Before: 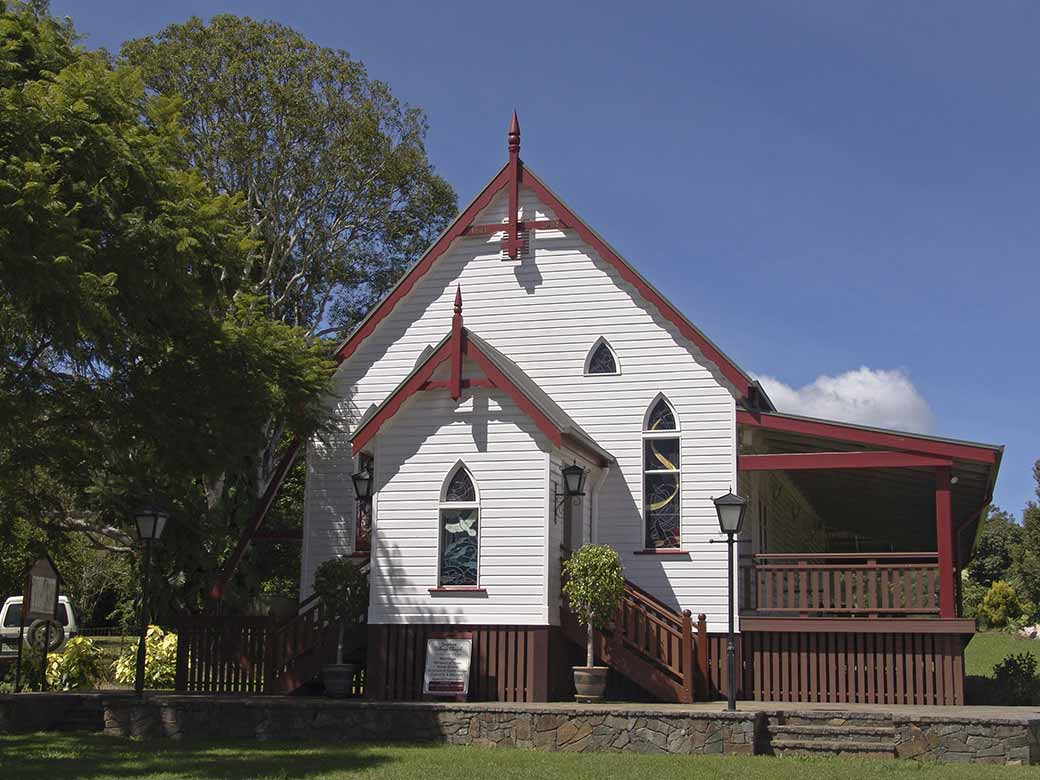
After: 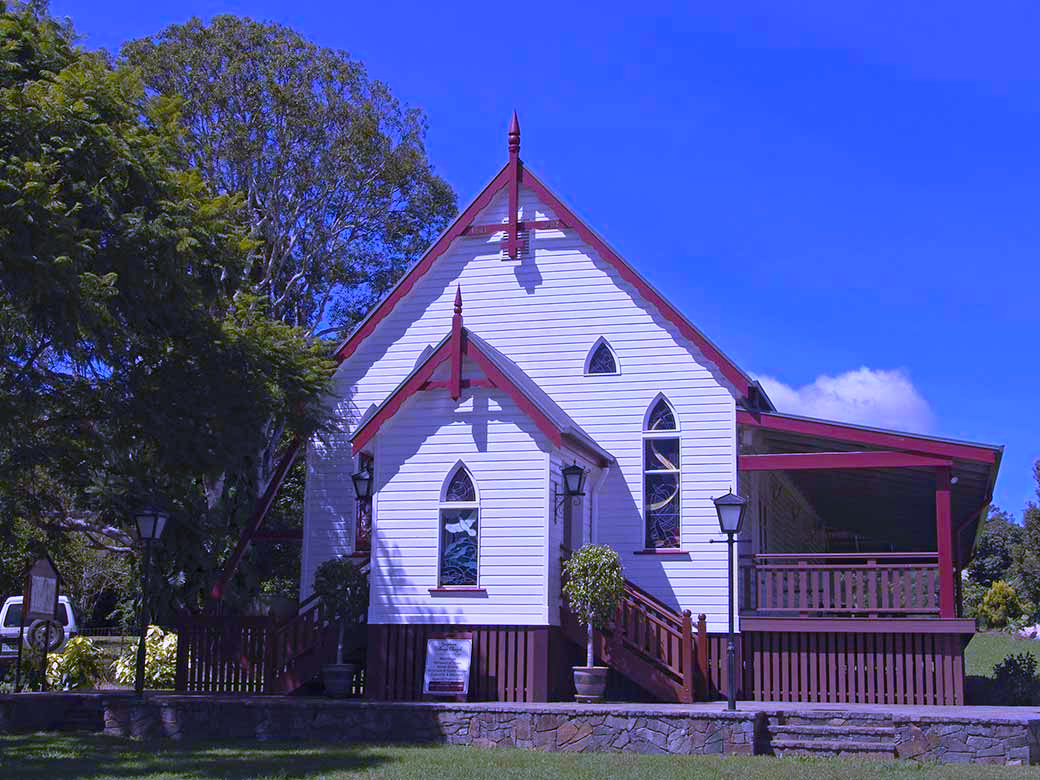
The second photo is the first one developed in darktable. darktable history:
white balance: red 0.98, blue 1.61
color balance rgb: perceptual saturation grading › global saturation 30%, global vibrance 20%
